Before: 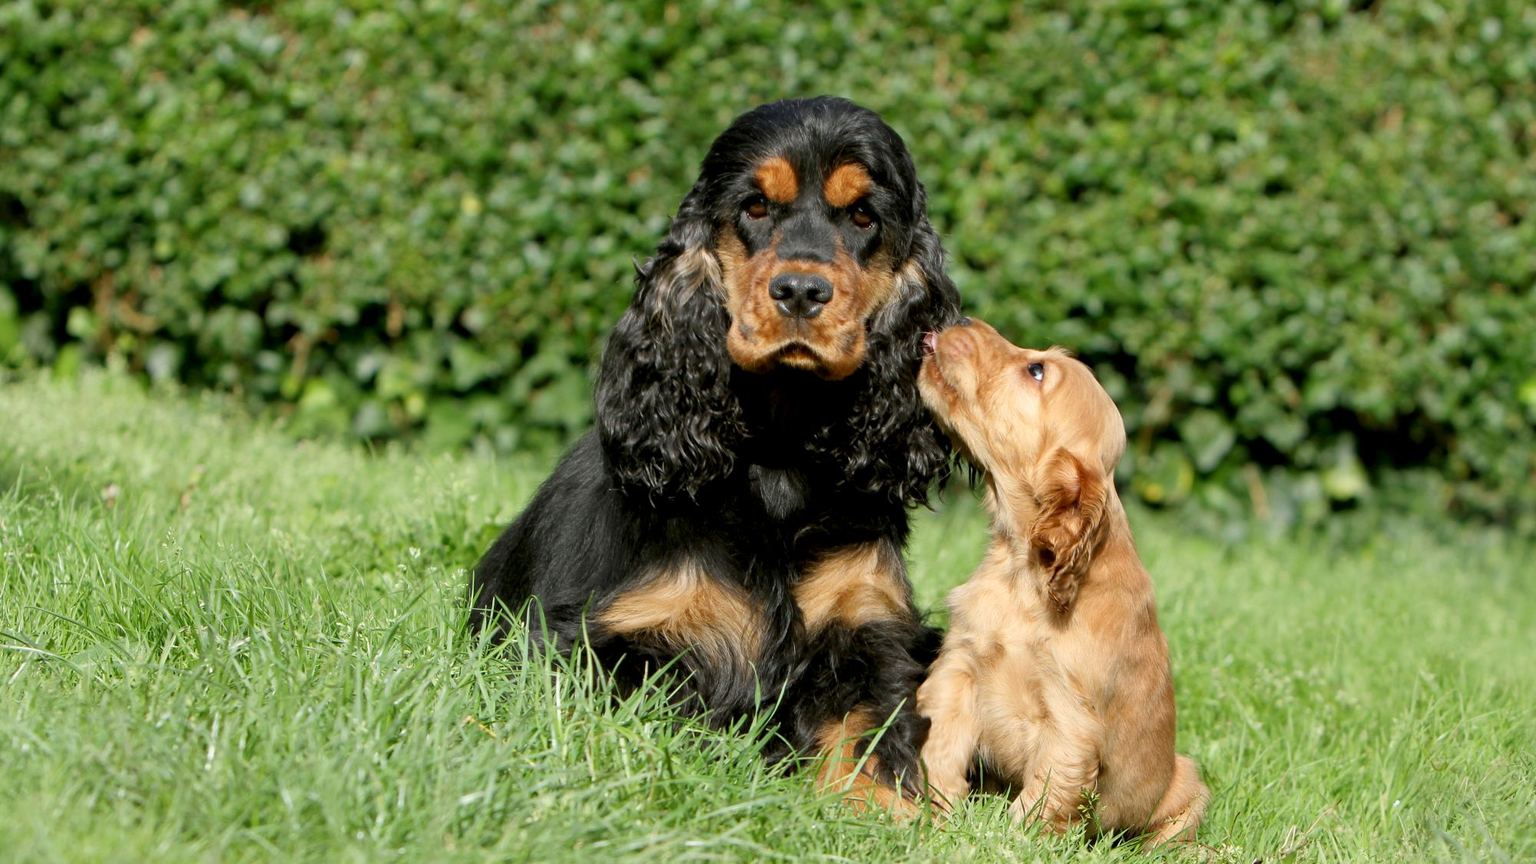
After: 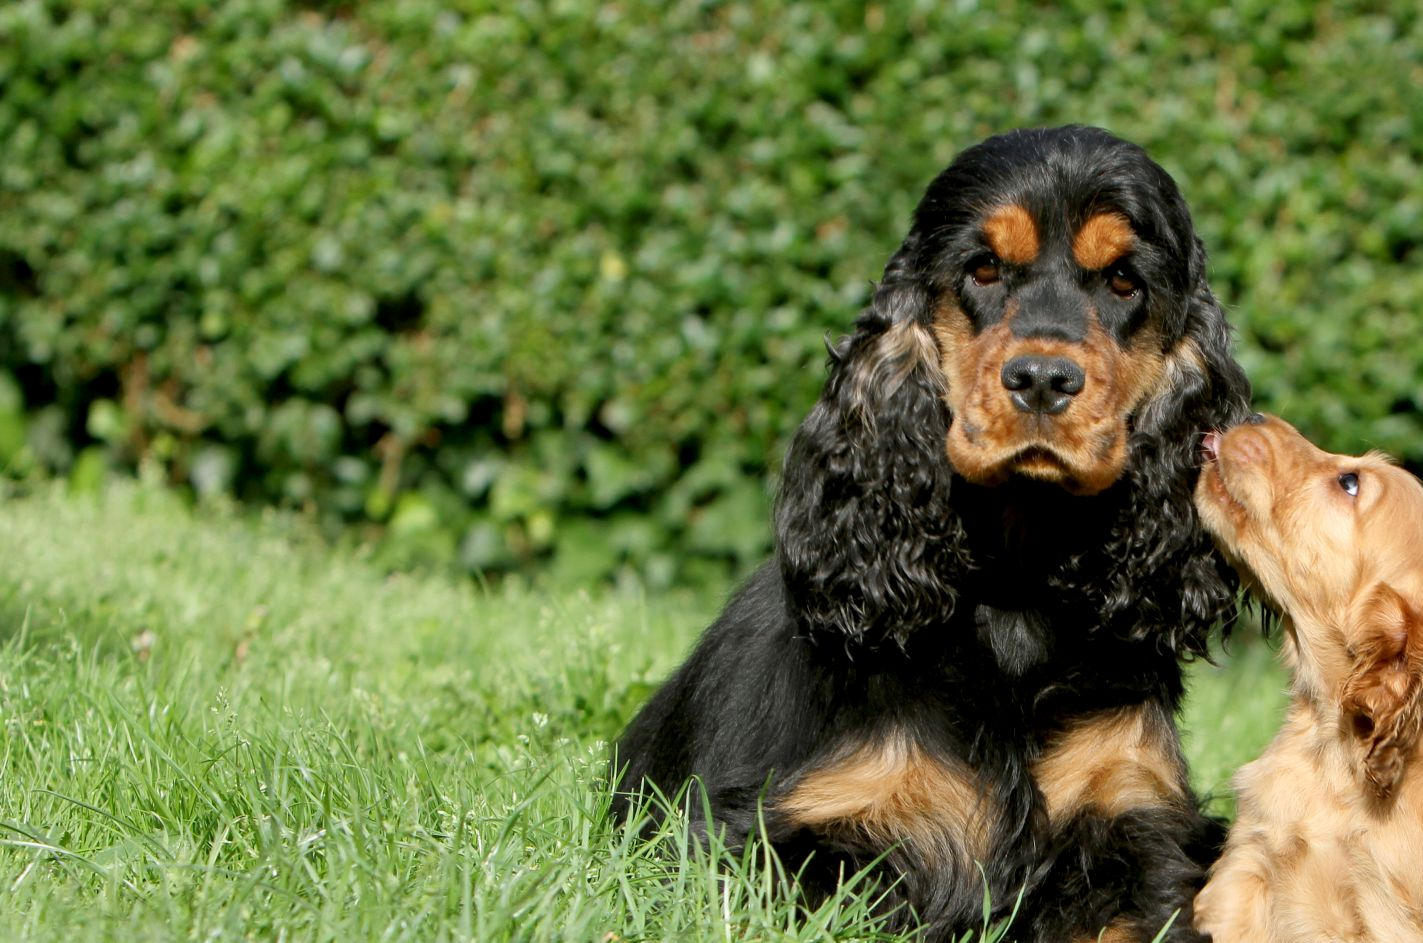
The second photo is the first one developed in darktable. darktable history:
crop: right 28.836%, bottom 16.167%
local contrast: mode bilateral grid, contrast 21, coarseness 50, detail 102%, midtone range 0.2
